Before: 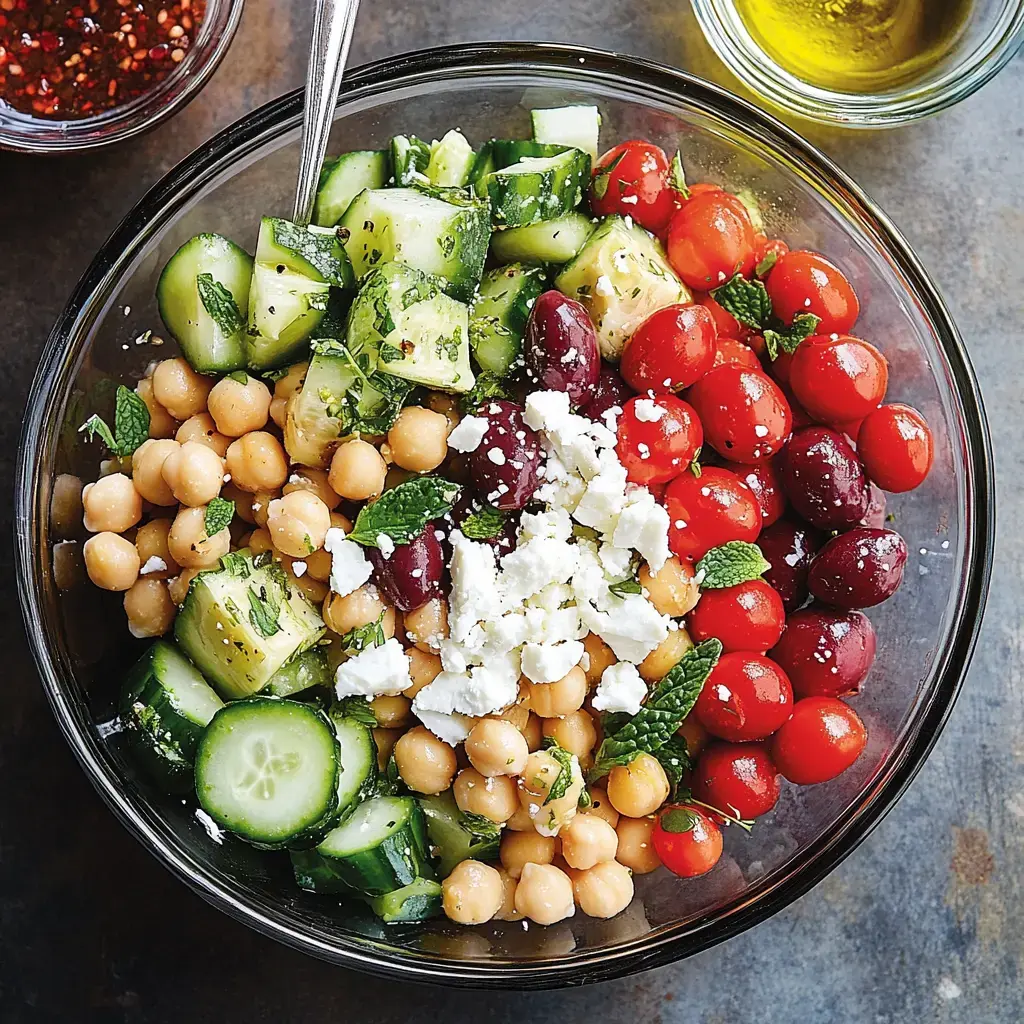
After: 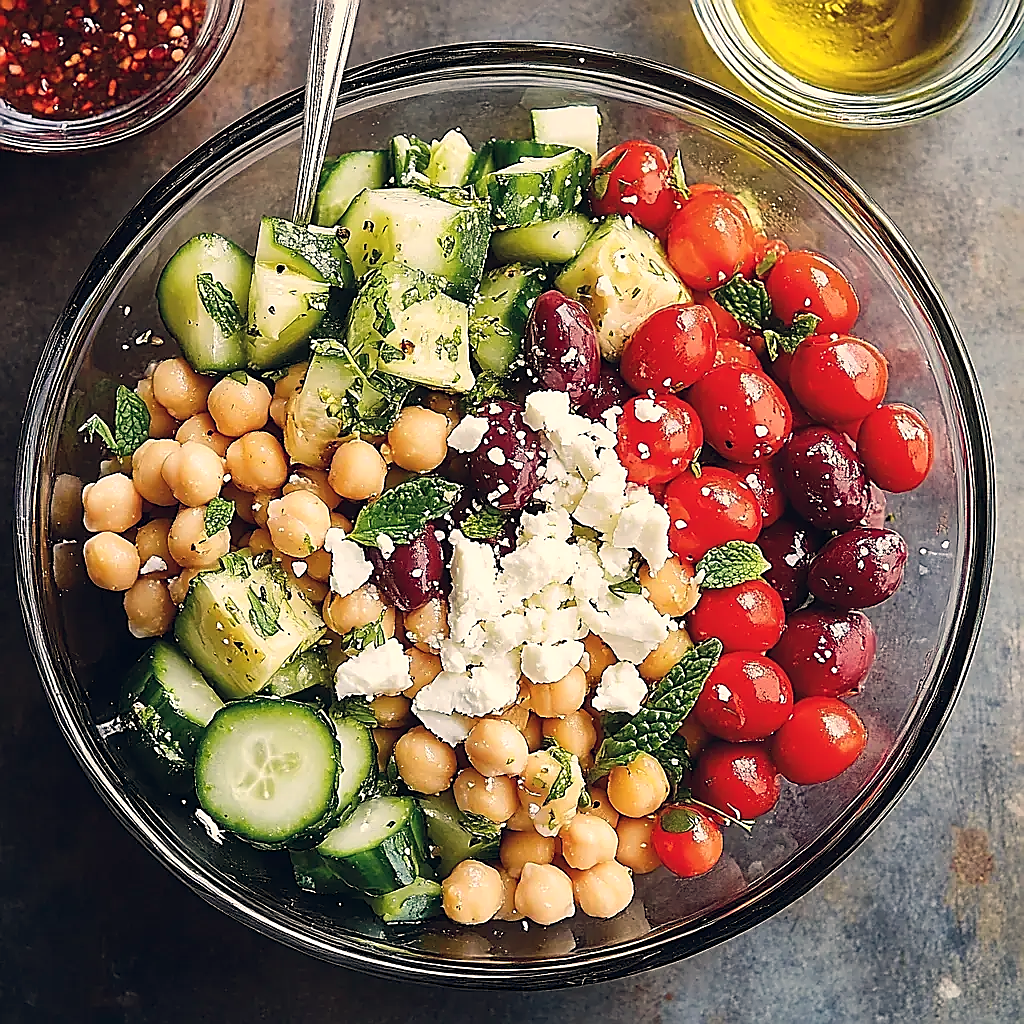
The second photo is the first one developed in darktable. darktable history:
color balance rgb: shadows lift › hue 87.51°, highlights gain › chroma 1.62%, highlights gain › hue 55.1°, global offset › chroma 0.06%, global offset › hue 253.66°, linear chroma grading › global chroma 0.5%
white balance: red 1.045, blue 0.932
sharpen: radius 1.4, amount 1.25, threshold 0.7
